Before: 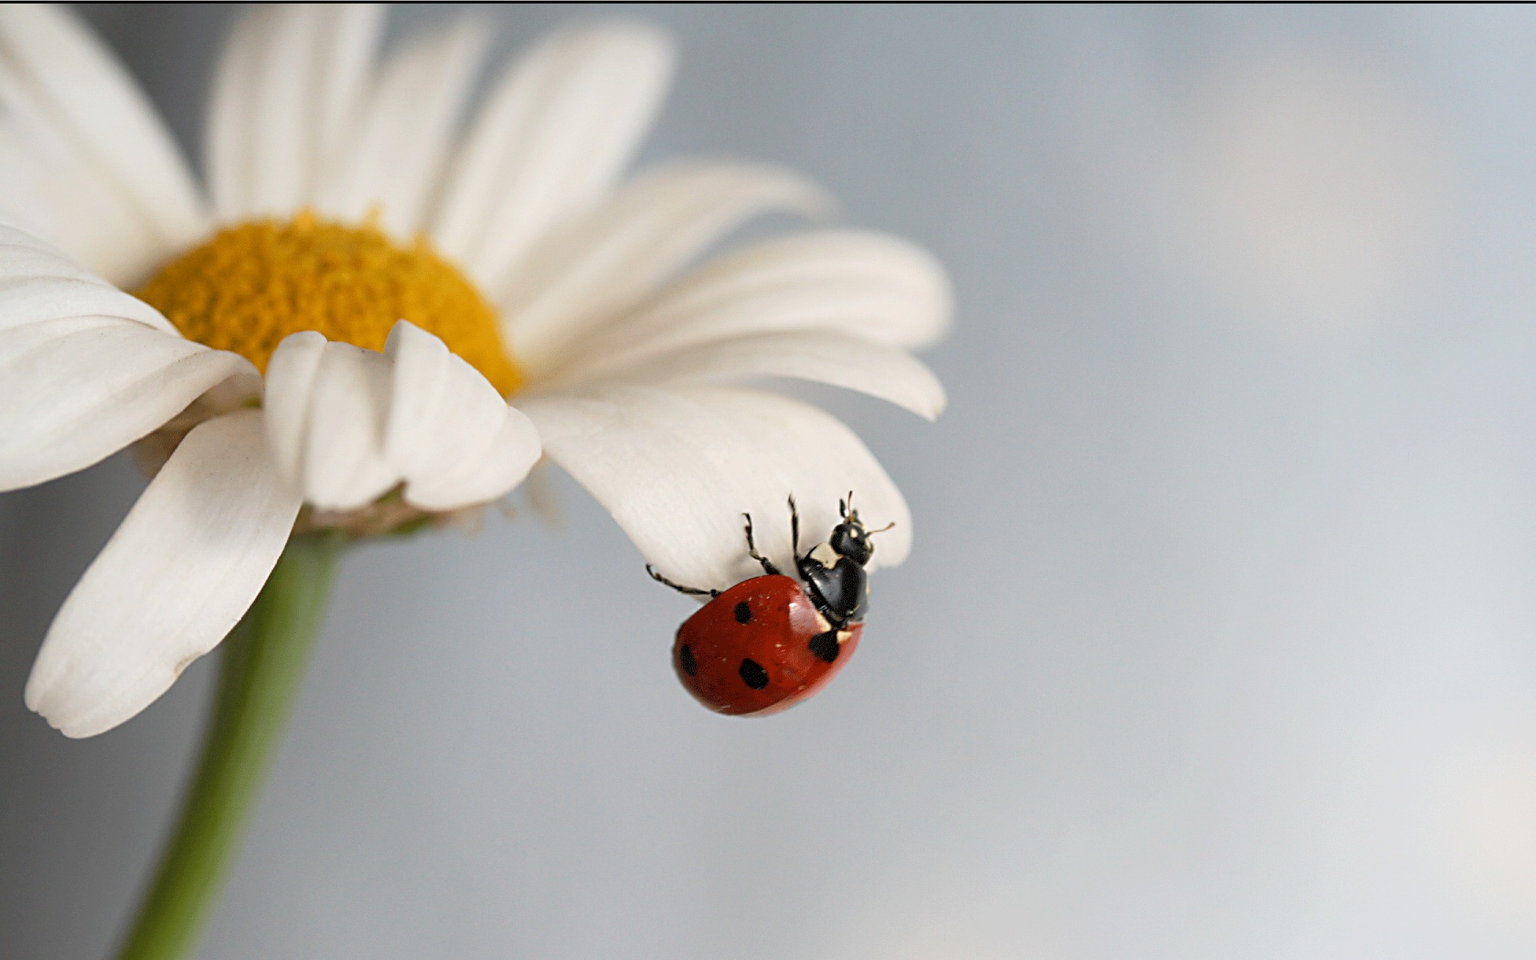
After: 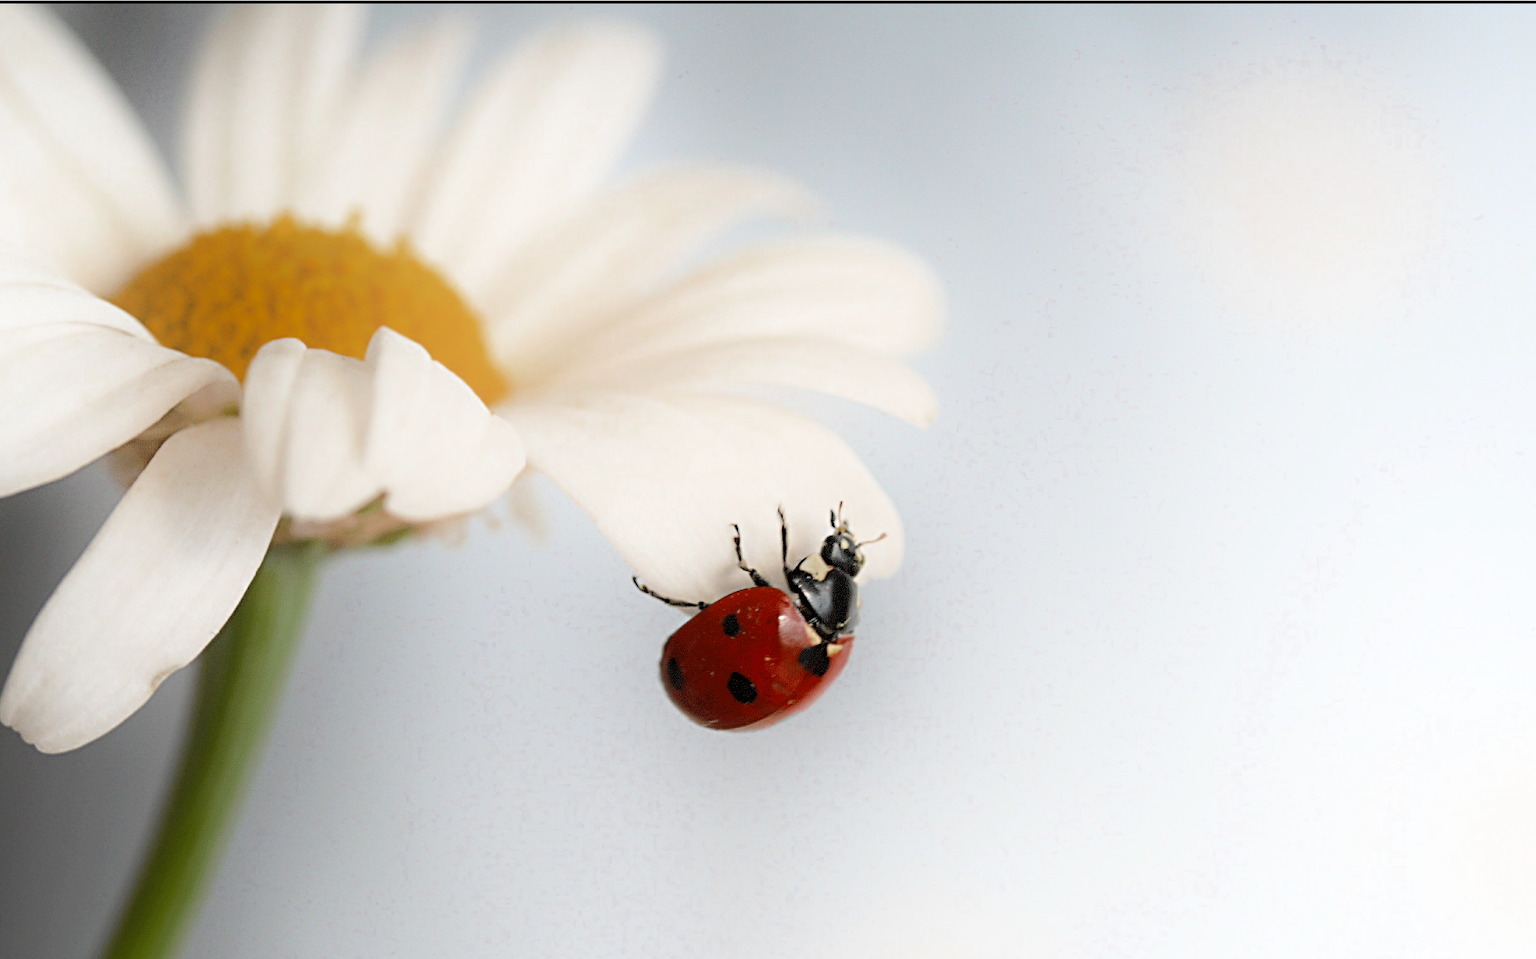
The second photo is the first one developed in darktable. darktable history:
color zones: curves: ch0 [(0.27, 0.396) (0.563, 0.504) (0.75, 0.5) (0.787, 0.307)]
crop: left 1.743%, right 0.268%, bottom 2.011%
shadows and highlights: shadows -90, highlights 90, soften with gaussian
